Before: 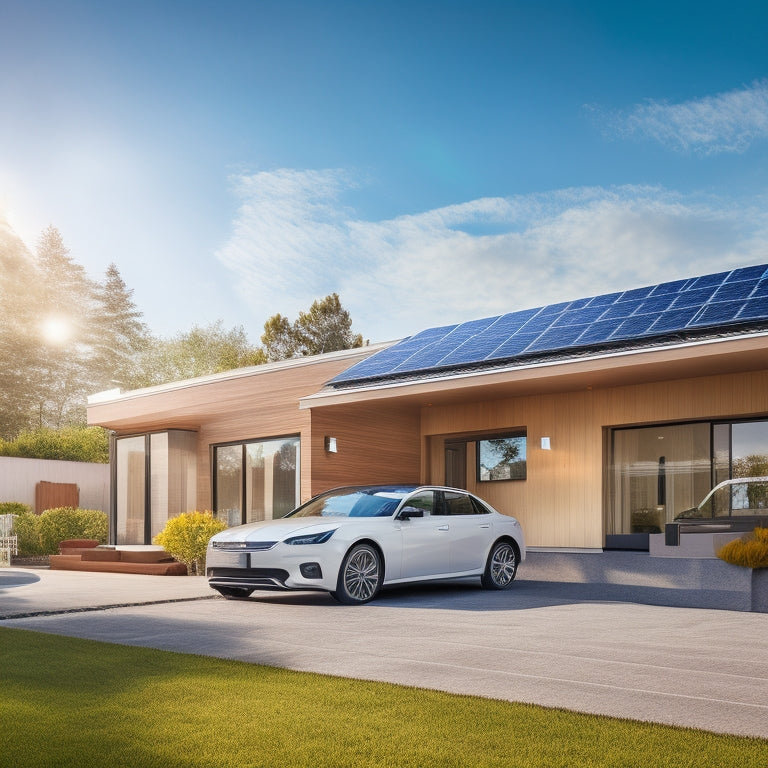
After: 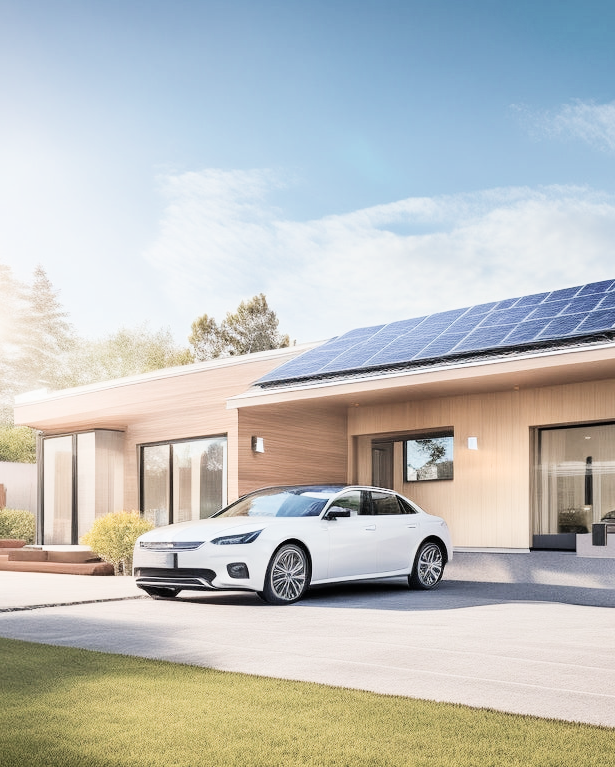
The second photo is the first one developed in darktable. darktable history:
levels: levels [0, 0.492, 0.984]
contrast brightness saturation: contrast 0.1, saturation -0.36
white balance: emerald 1
filmic rgb: black relative exposure -7.65 EV, white relative exposure 4.56 EV, hardness 3.61, contrast 1.106
exposure: black level correction 0, exposure 1.2 EV, compensate highlight preservation false
crop and rotate: left 9.597%, right 10.195%
color zones: curves: ch0 [(0, 0.558) (0.143, 0.548) (0.286, 0.447) (0.429, 0.259) (0.571, 0.5) (0.714, 0.5) (0.857, 0.593) (1, 0.558)]; ch1 [(0, 0.543) (0.01, 0.544) (0.12, 0.492) (0.248, 0.458) (0.5, 0.534) (0.748, 0.5) (0.99, 0.469) (1, 0.543)]; ch2 [(0, 0.507) (0.143, 0.522) (0.286, 0.505) (0.429, 0.5) (0.571, 0.5) (0.714, 0.5) (0.857, 0.5) (1, 0.507)]
